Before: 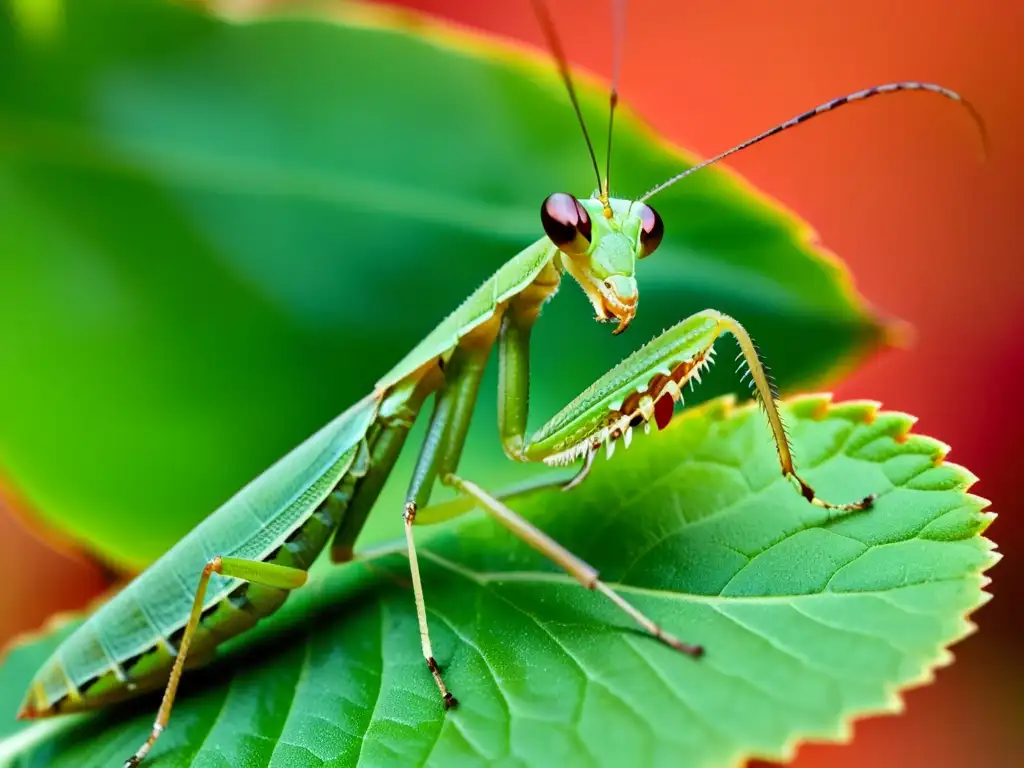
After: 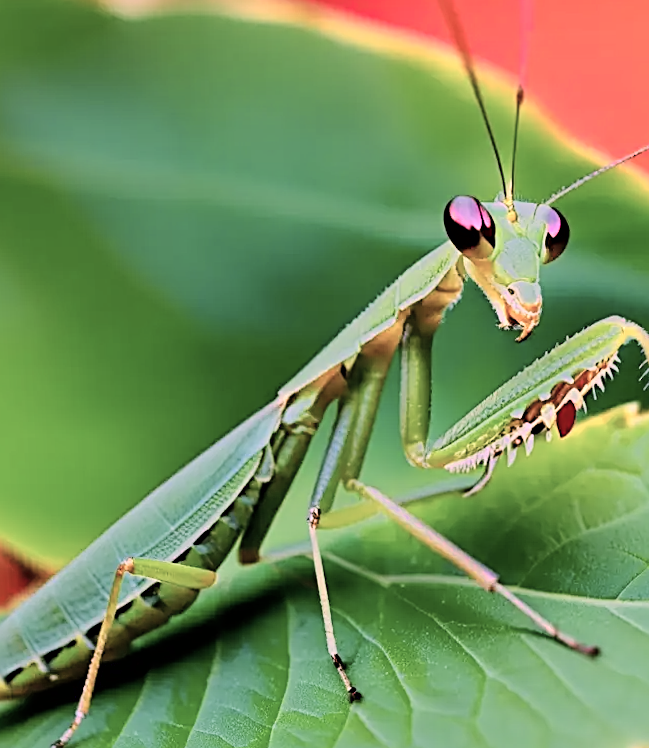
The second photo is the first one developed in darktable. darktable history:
rotate and perspective: rotation 0.074°, lens shift (vertical) 0.096, lens shift (horizontal) -0.041, crop left 0.043, crop right 0.952, crop top 0.024, crop bottom 0.979
sharpen: radius 2.543, amount 0.636
filmic rgb: black relative exposure -7.15 EV, white relative exposure 5.36 EV, hardness 3.02, color science v6 (2022)
color zones: curves: ch0 [(0, 0.6) (0.129, 0.585) (0.193, 0.596) (0.429, 0.5) (0.571, 0.5) (0.714, 0.5) (0.857, 0.5) (1, 0.6)]; ch1 [(0, 0.453) (0.112, 0.245) (0.213, 0.252) (0.429, 0.233) (0.571, 0.231) (0.683, 0.242) (0.857, 0.296) (1, 0.453)]
color correction: highlights a* 19.5, highlights b* -11.53, saturation 1.69
crop and rotate: left 6.617%, right 26.717%
